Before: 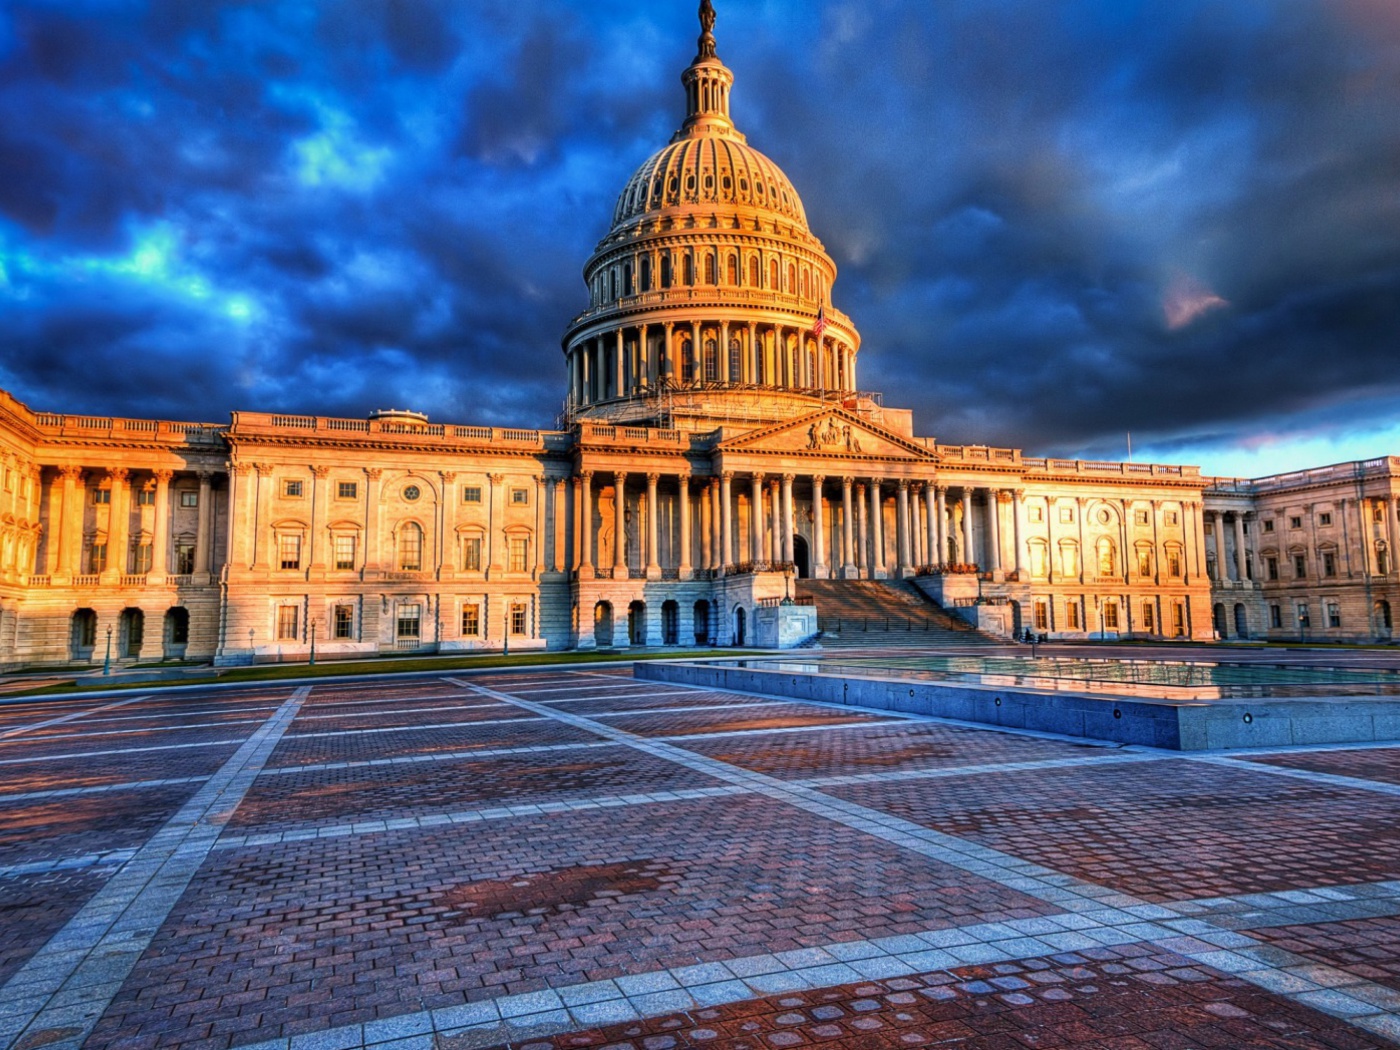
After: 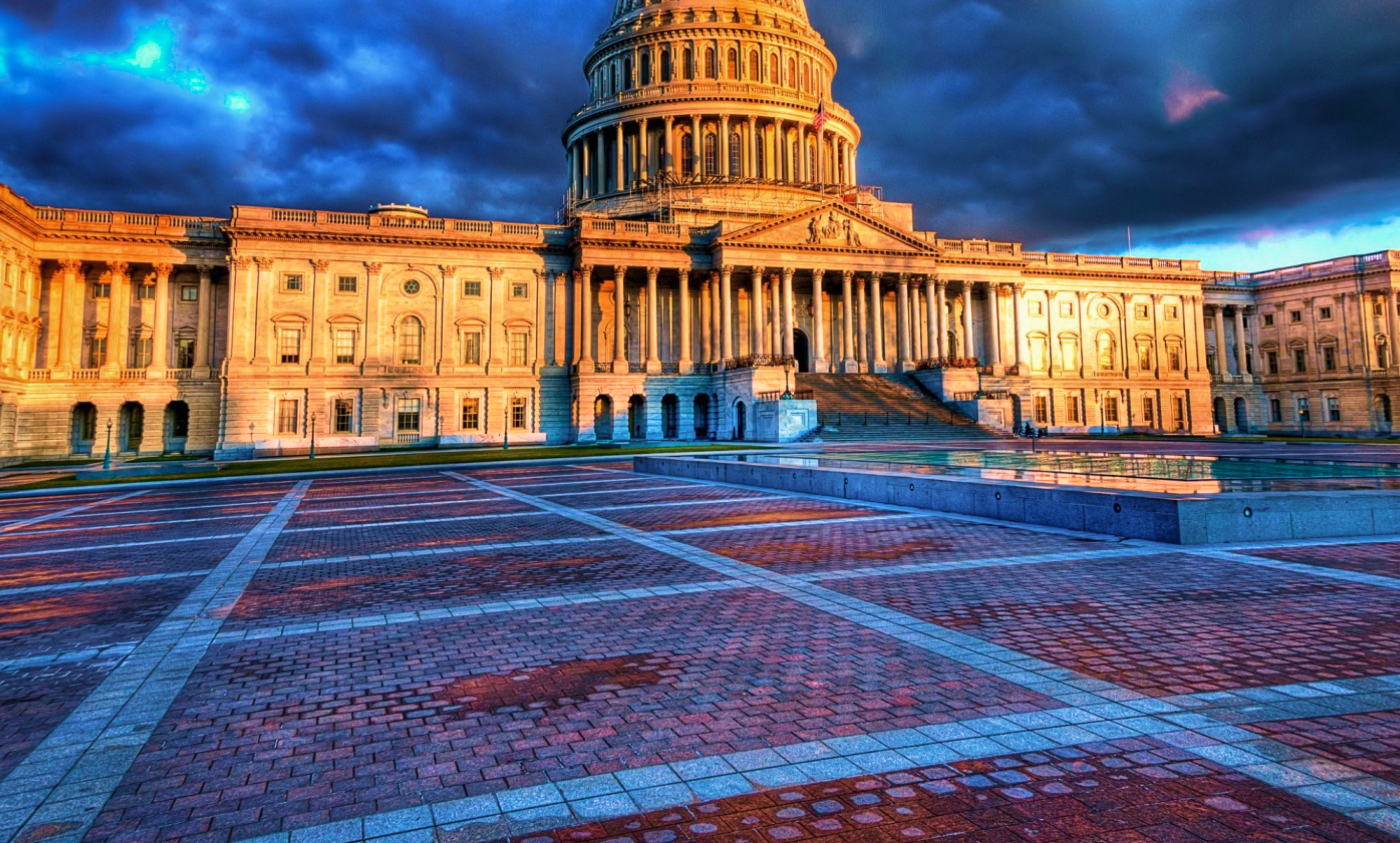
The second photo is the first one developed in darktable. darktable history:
velvia: strength 74.97%
crop and rotate: top 19.708%
